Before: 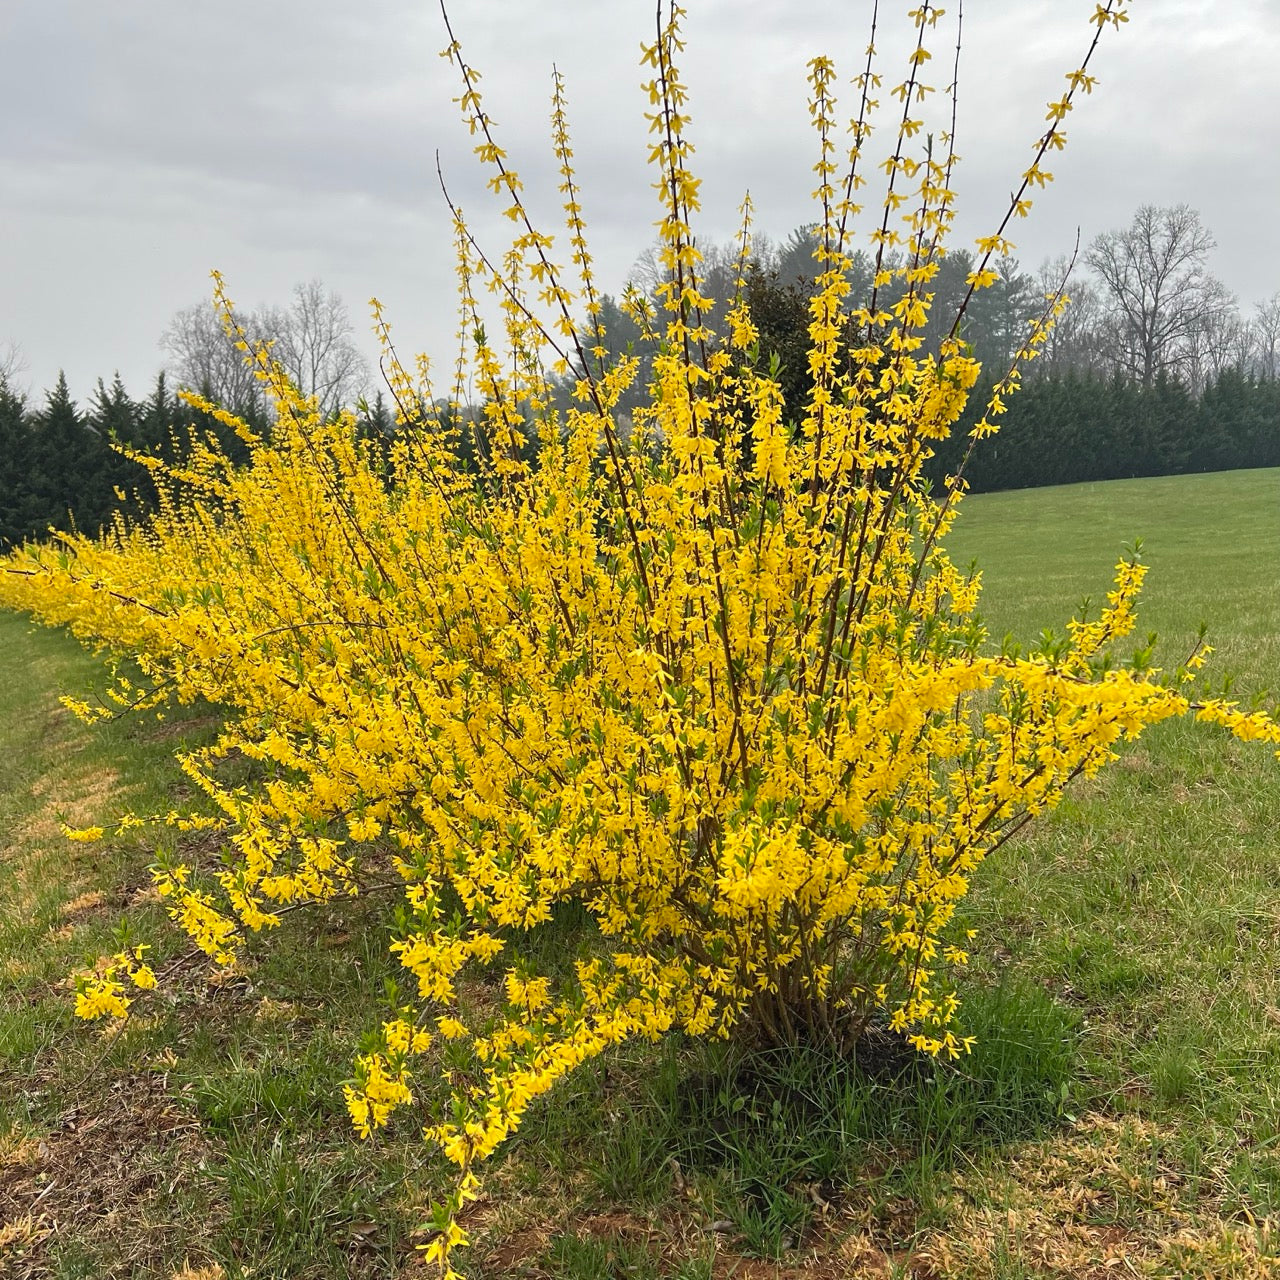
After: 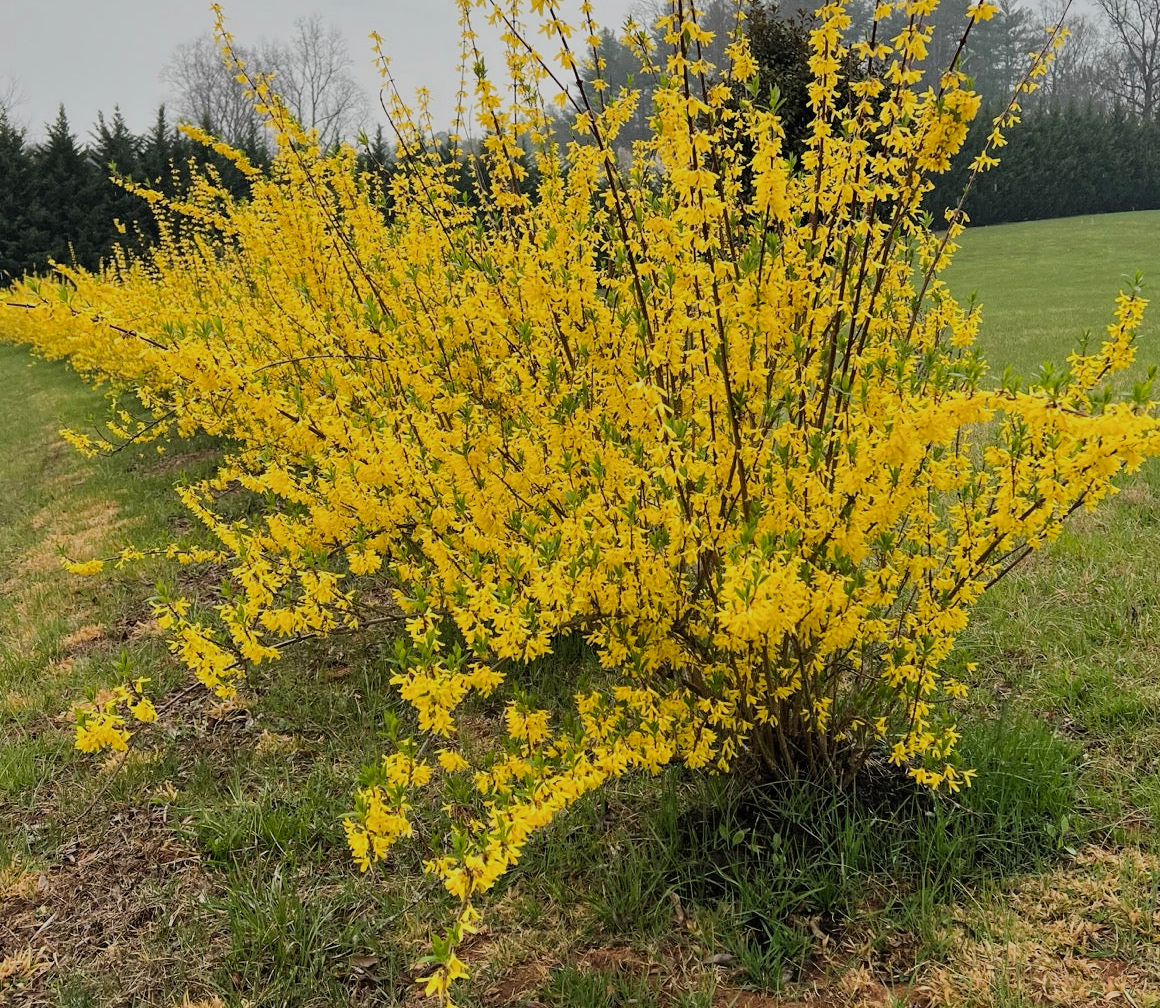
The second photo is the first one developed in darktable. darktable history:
crop: top 20.865%, right 9.325%, bottom 0.346%
filmic rgb: black relative exposure -7.65 EV, white relative exposure 4.56 EV, hardness 3.61
